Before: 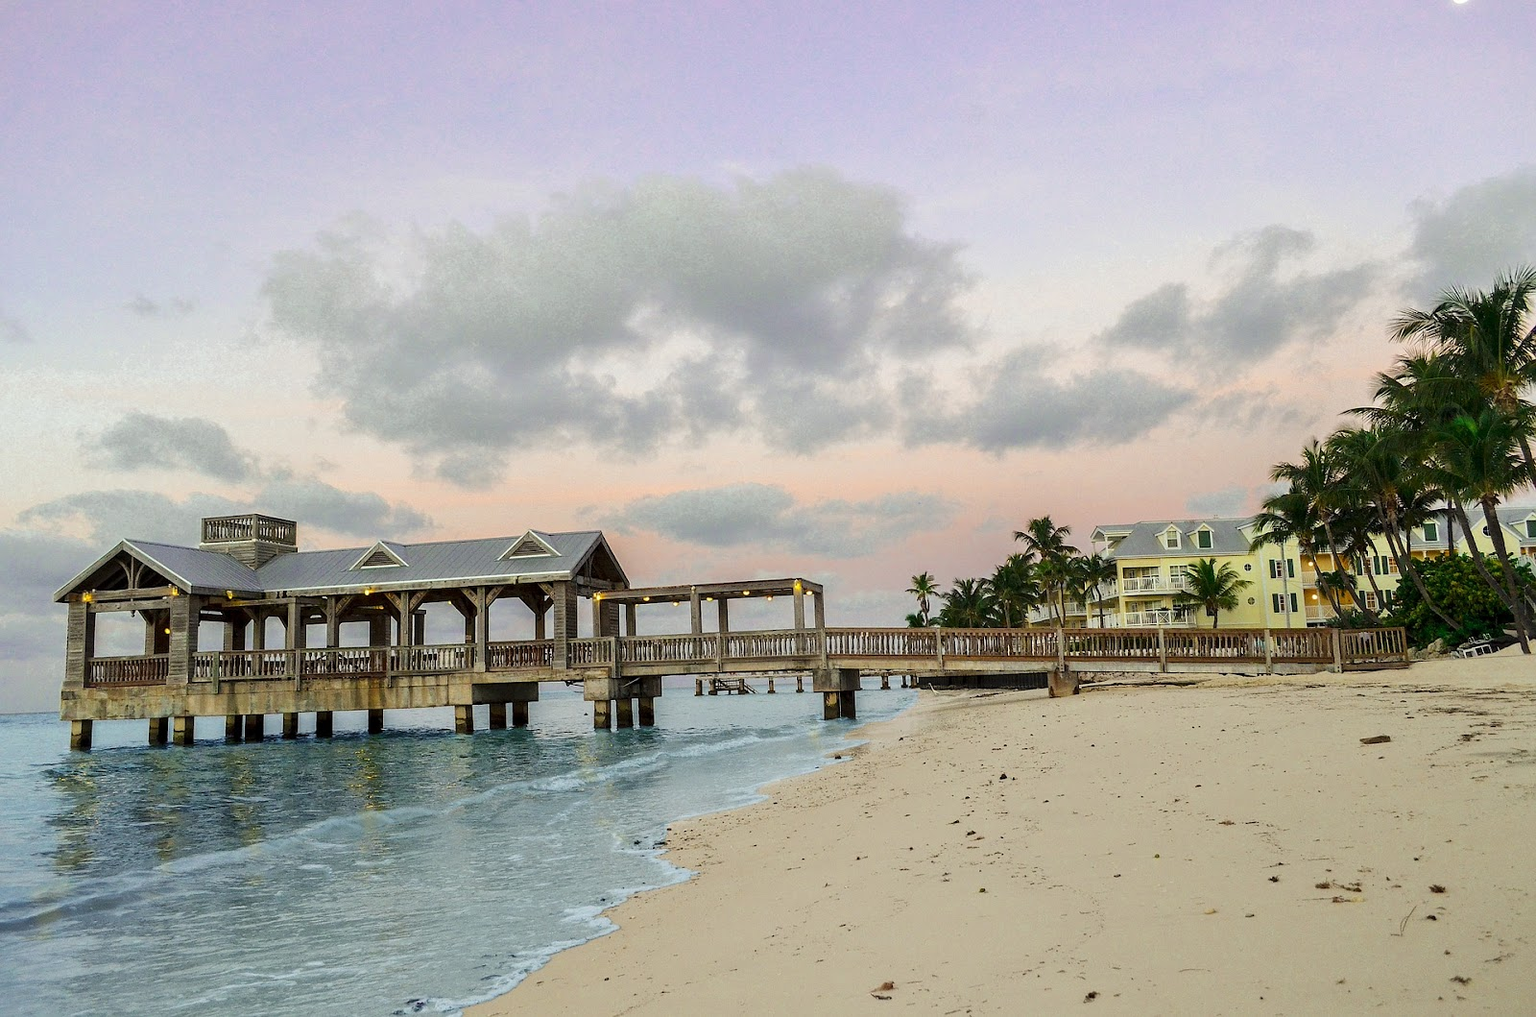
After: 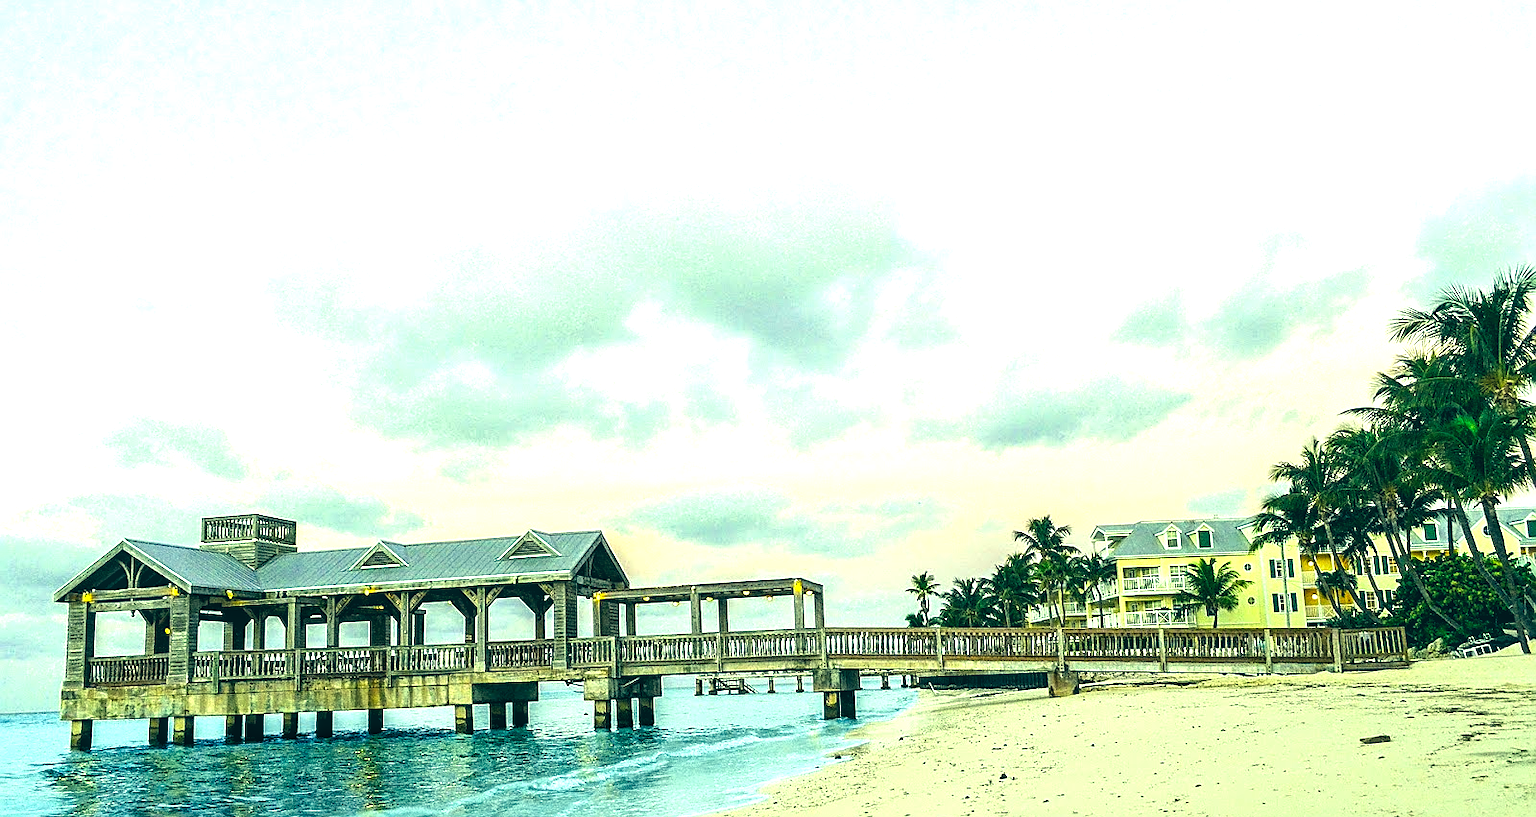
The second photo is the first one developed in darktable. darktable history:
sharpen: on, module defaults
contrast brightness saturation: contrast 0.038, saturation 0.154
exposure: black level correction 0, exposure 0.895 EV, compensate exposure bias true, compensate highlight preservation false
crop: bottom 19.536%
local contrast: on, module defaults
levels: levels [0.052, 0.496, 0.908]
color correction: highlights a* -19.67, highlights b* 9.8, shadows a* -19.76, shadows b* -10.48
